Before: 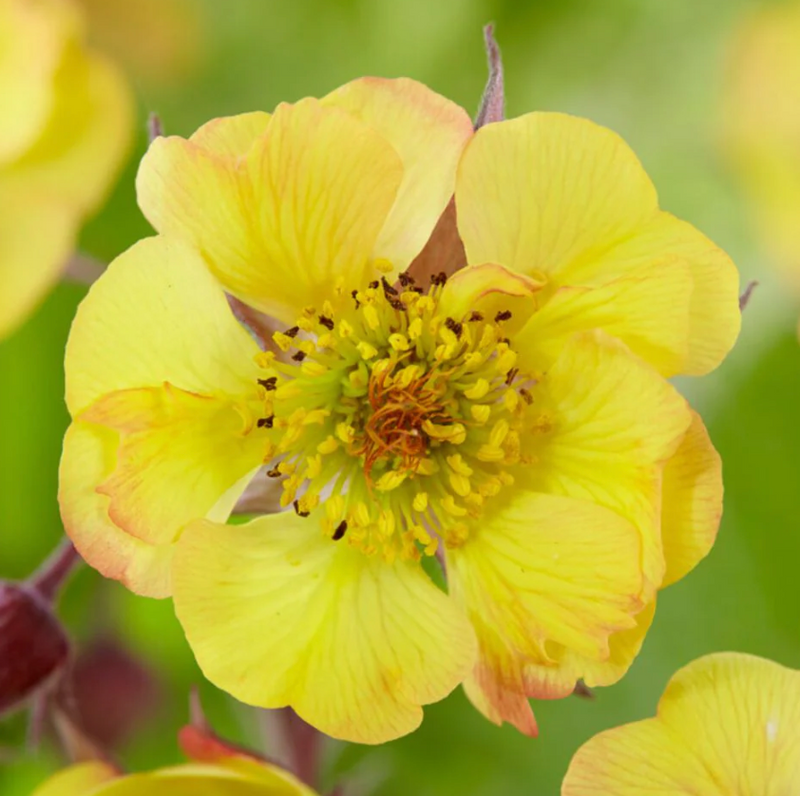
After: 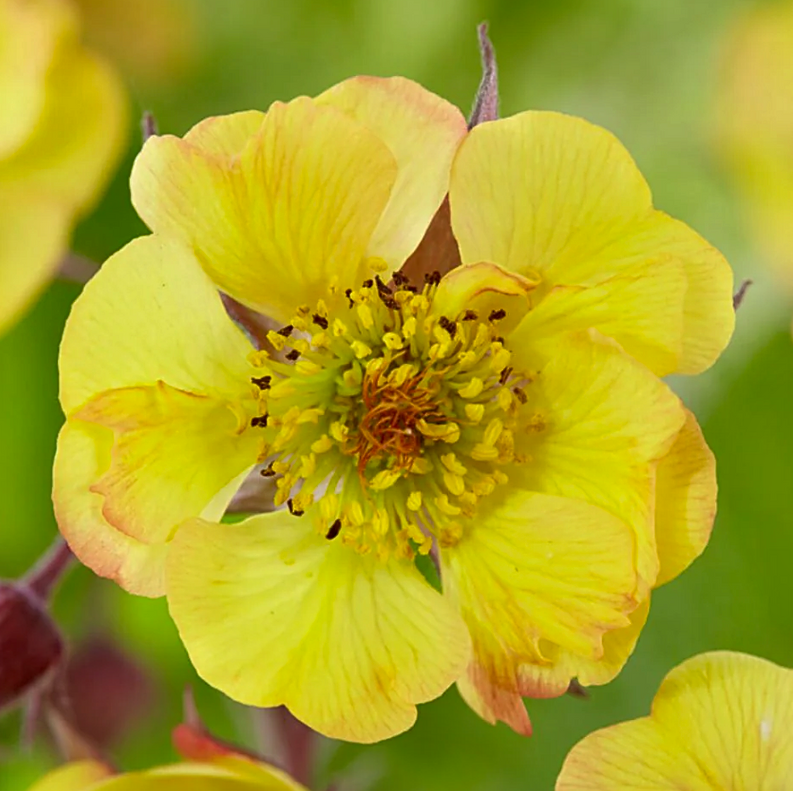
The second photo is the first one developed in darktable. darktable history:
tone equalizer: smoothing 1
crop and rotate: left 0.801%, top 0.213%, bottom 0.322%
sharpen: on, module defaults
shadows and highlights: shadows 5.97, soften with gaussian
